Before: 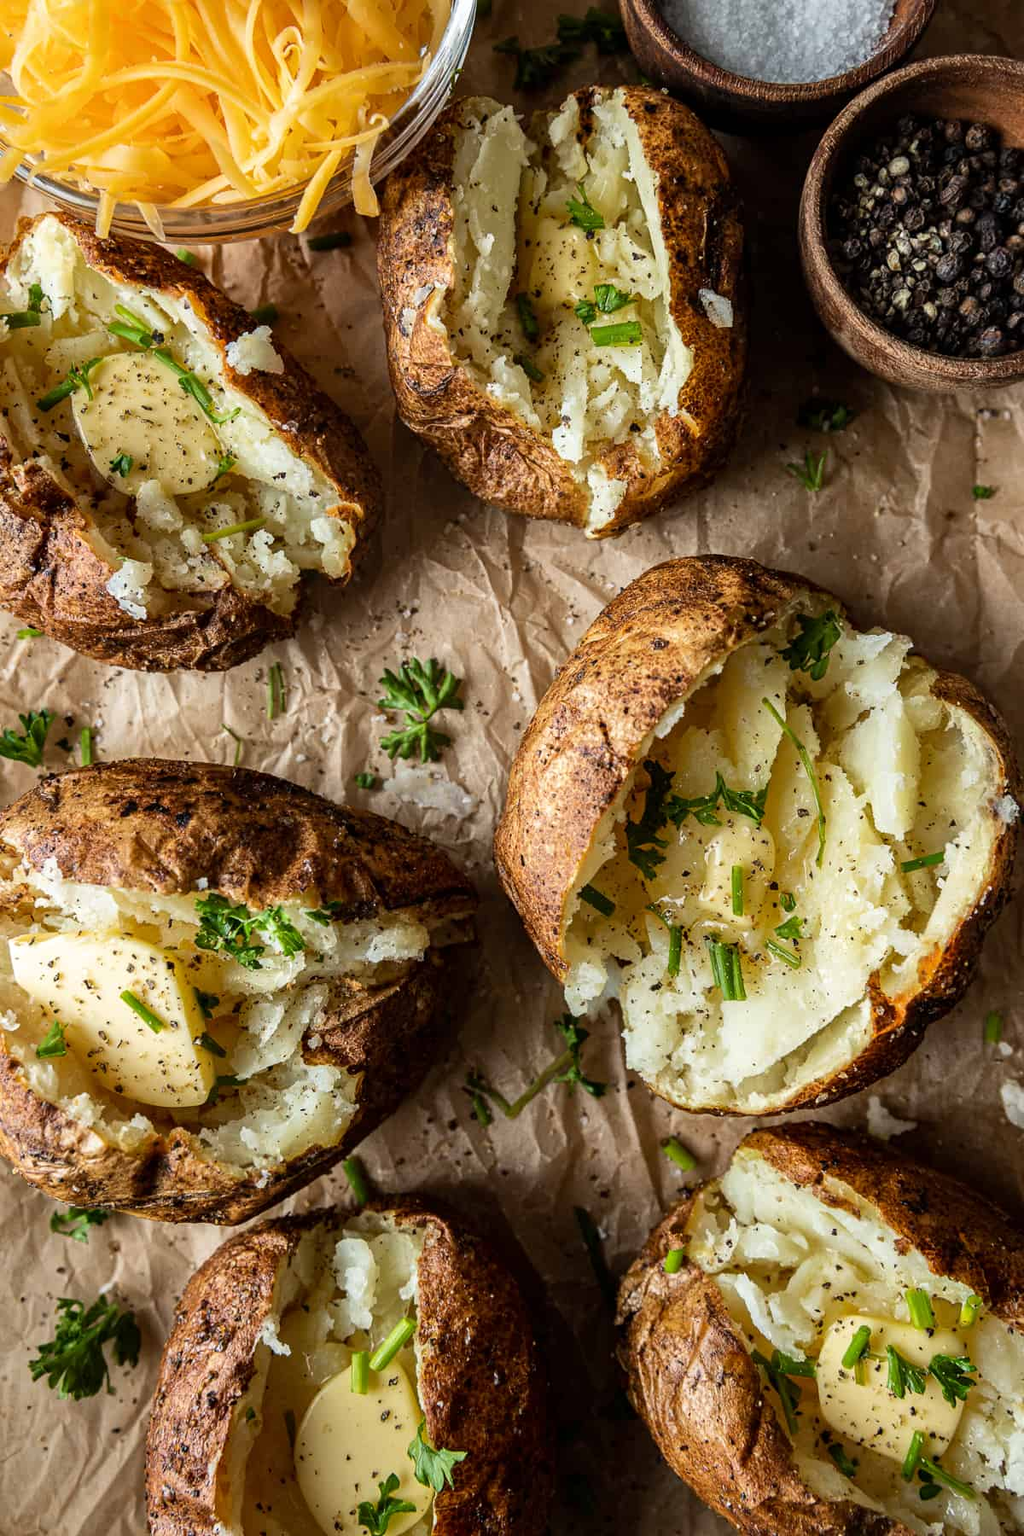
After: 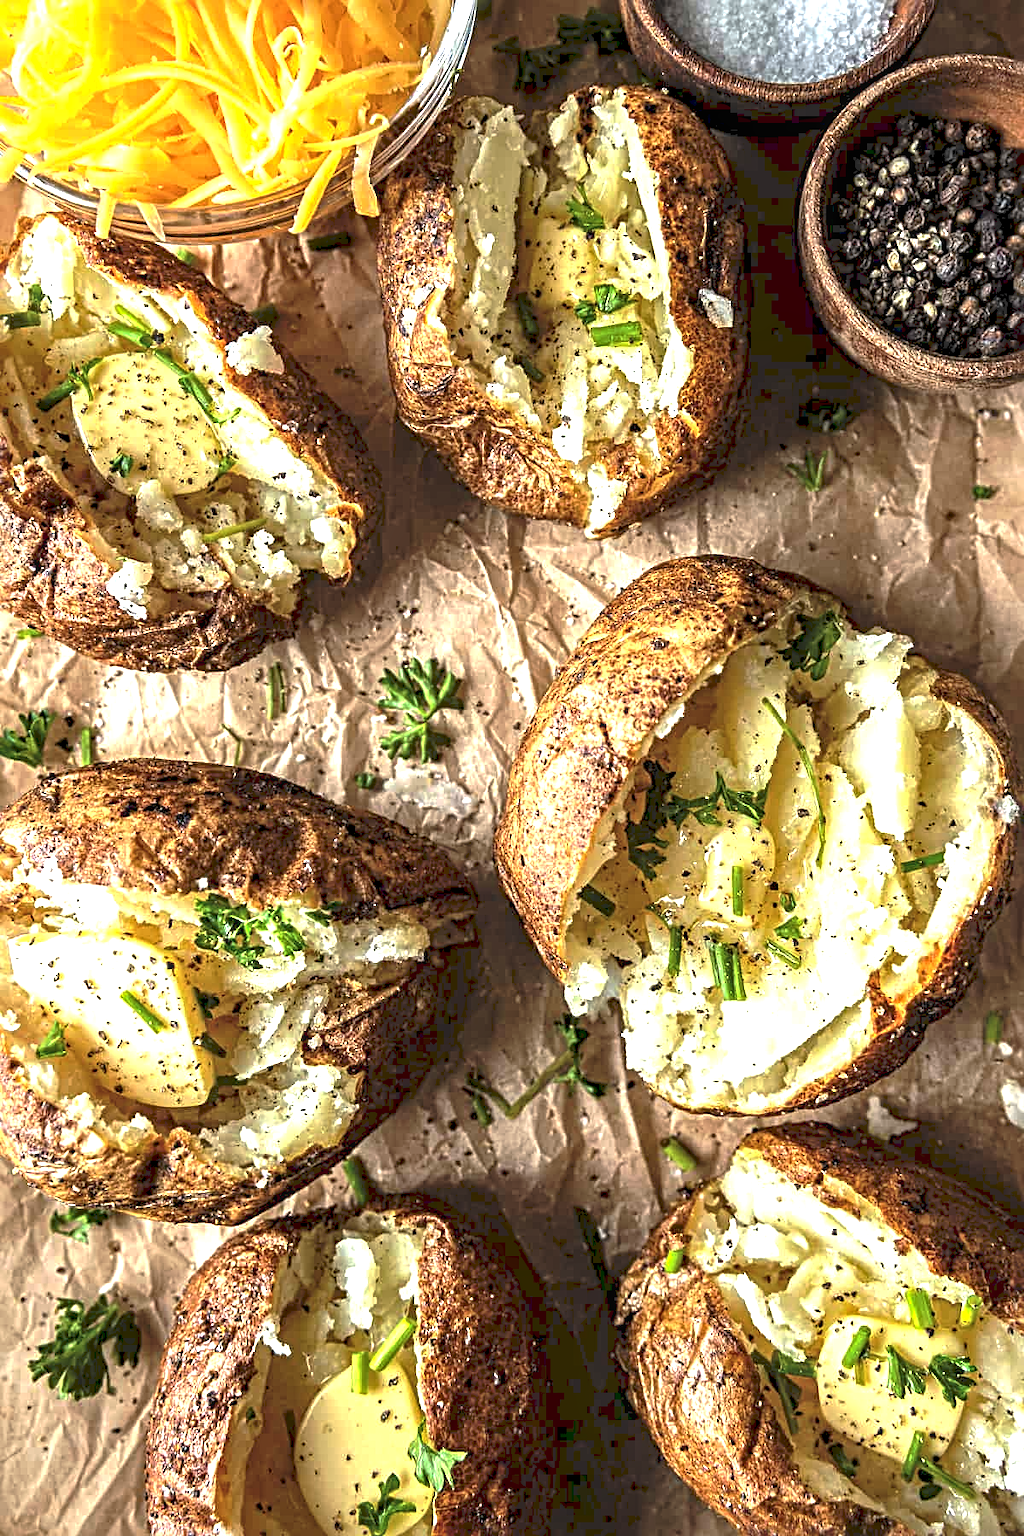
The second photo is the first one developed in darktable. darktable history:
tone curve: curves: ch0 [(0, 0) (0.003, 0.126) (0.011, 0.129) (0.025, 0.133) (0.044, 0.143) (0.069, 0.155) (0.1, 0.17) (0.136, 0.189) (0.177, 0.217) (0.224, 0.25) (0.277, 0.293) (0.335, 0.346) (0.399, 0.398) (0.468, 0.456) (0.543, 0.517) (0.623, 0.583) (0.709, 0.659) (0.801, 0.756) (0.898, 0.856) (1, 1)], preserve colors none
sharpen: radius 4.875
exposure: black level correction 0.001, exposure 1.033 EV, compensate exposure bias true, compensate highlight preservation false
local contrast: on, module defaults
